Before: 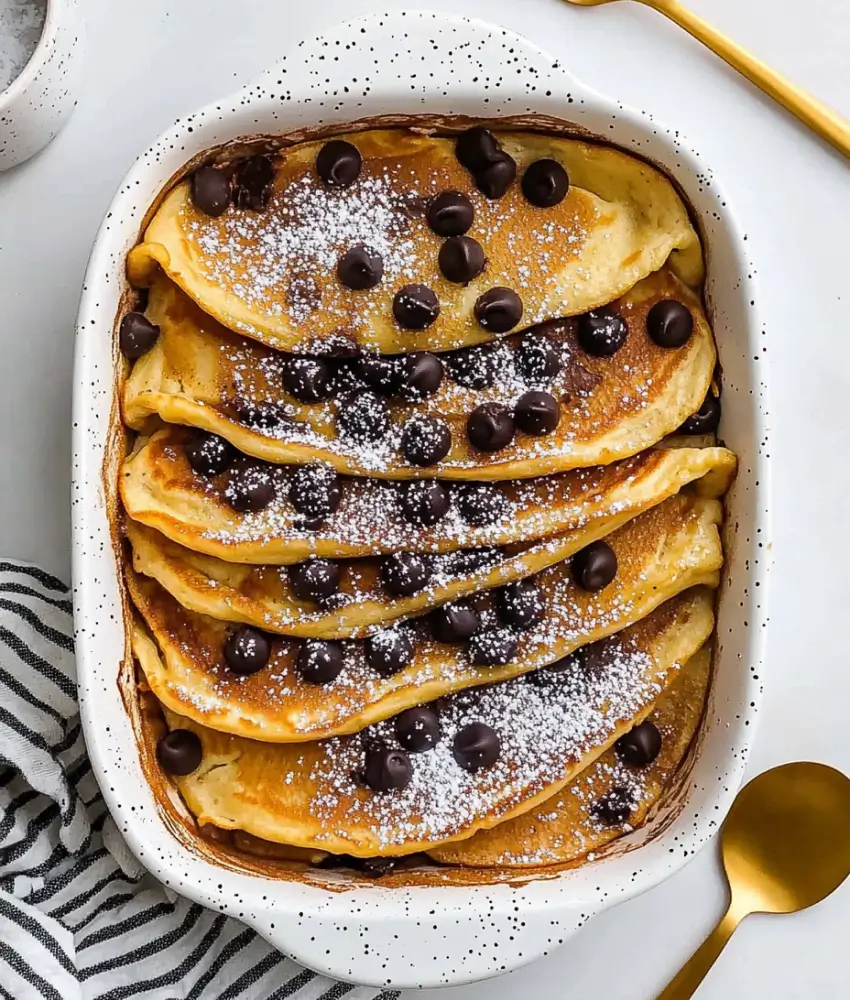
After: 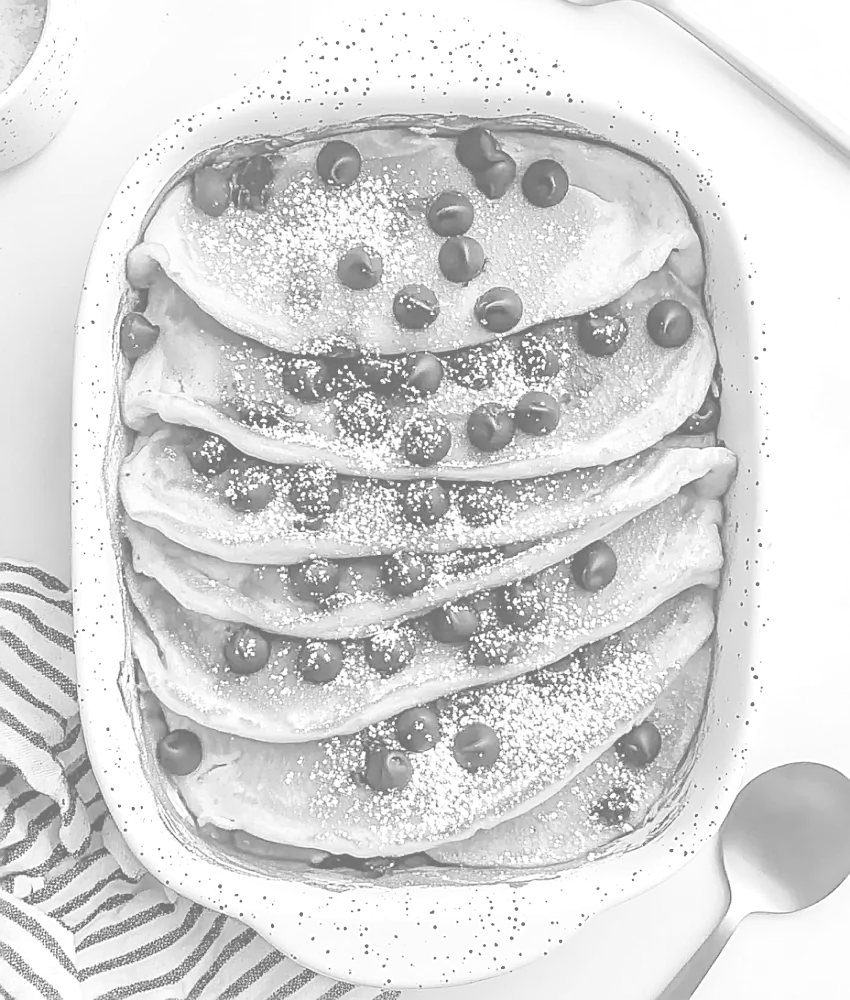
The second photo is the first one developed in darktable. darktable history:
monochrome: on, module defaults
sharpen: amount 0.575
exposure: black level correction 0.001, exposure 1.129 EV, compensate exposure bias true, compensate highlight preservation false
color zones: curves: ch2 [(0, 0.5) (0.084, 0.497) (0.323, 0.335) (0.4, 0.497) (1, 0.5)], process mode strong
contrast brightness saturation: contrast -0.32, brightness 0.75, saturation -0.78
